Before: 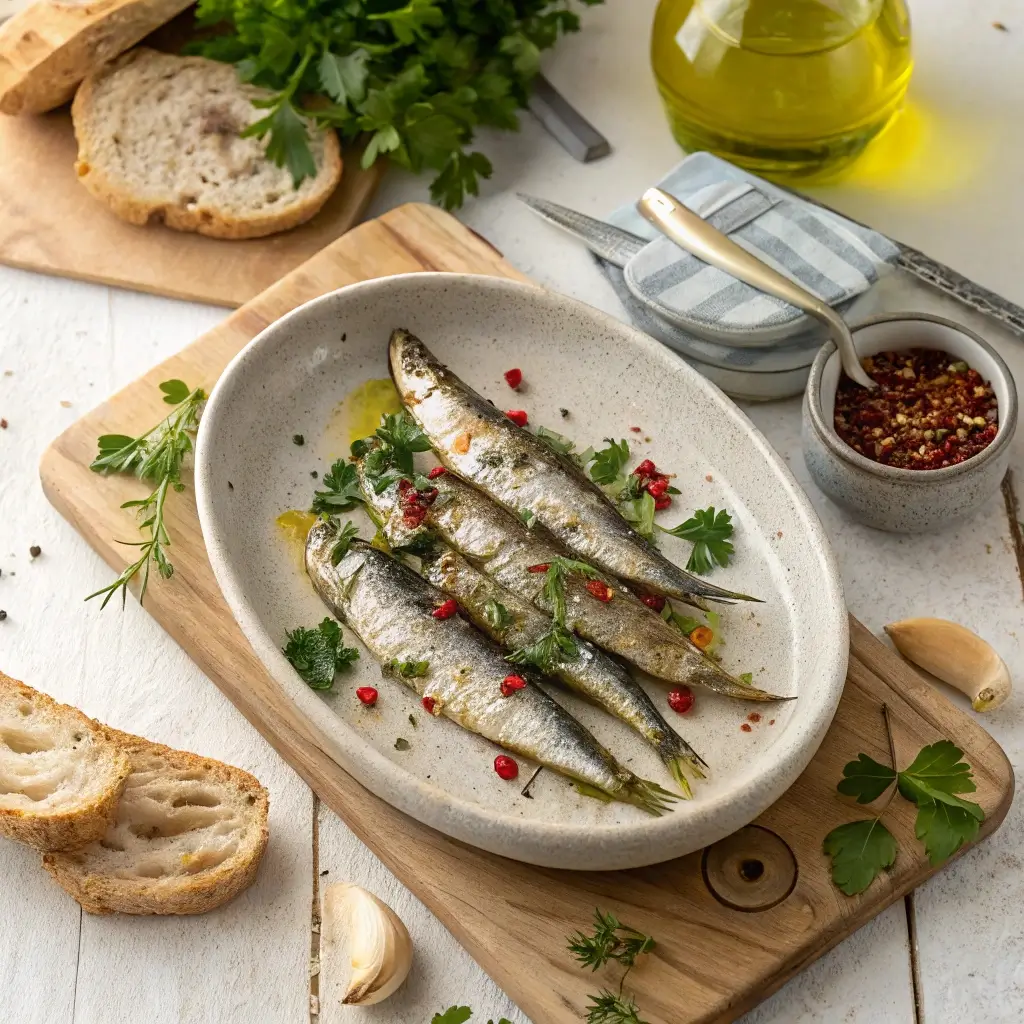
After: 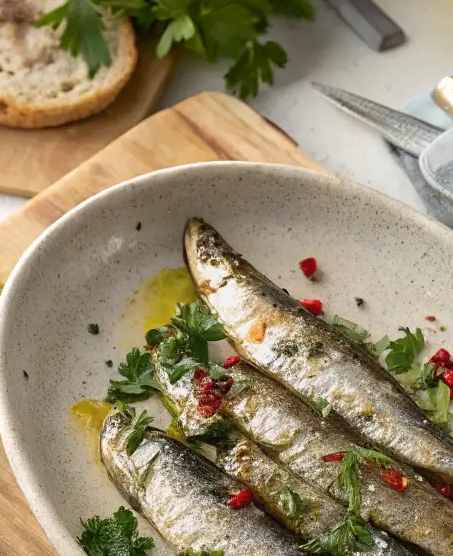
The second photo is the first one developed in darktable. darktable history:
crop: left 20.117%, top 10.897%, right 35.585%, bottom 34.725%
